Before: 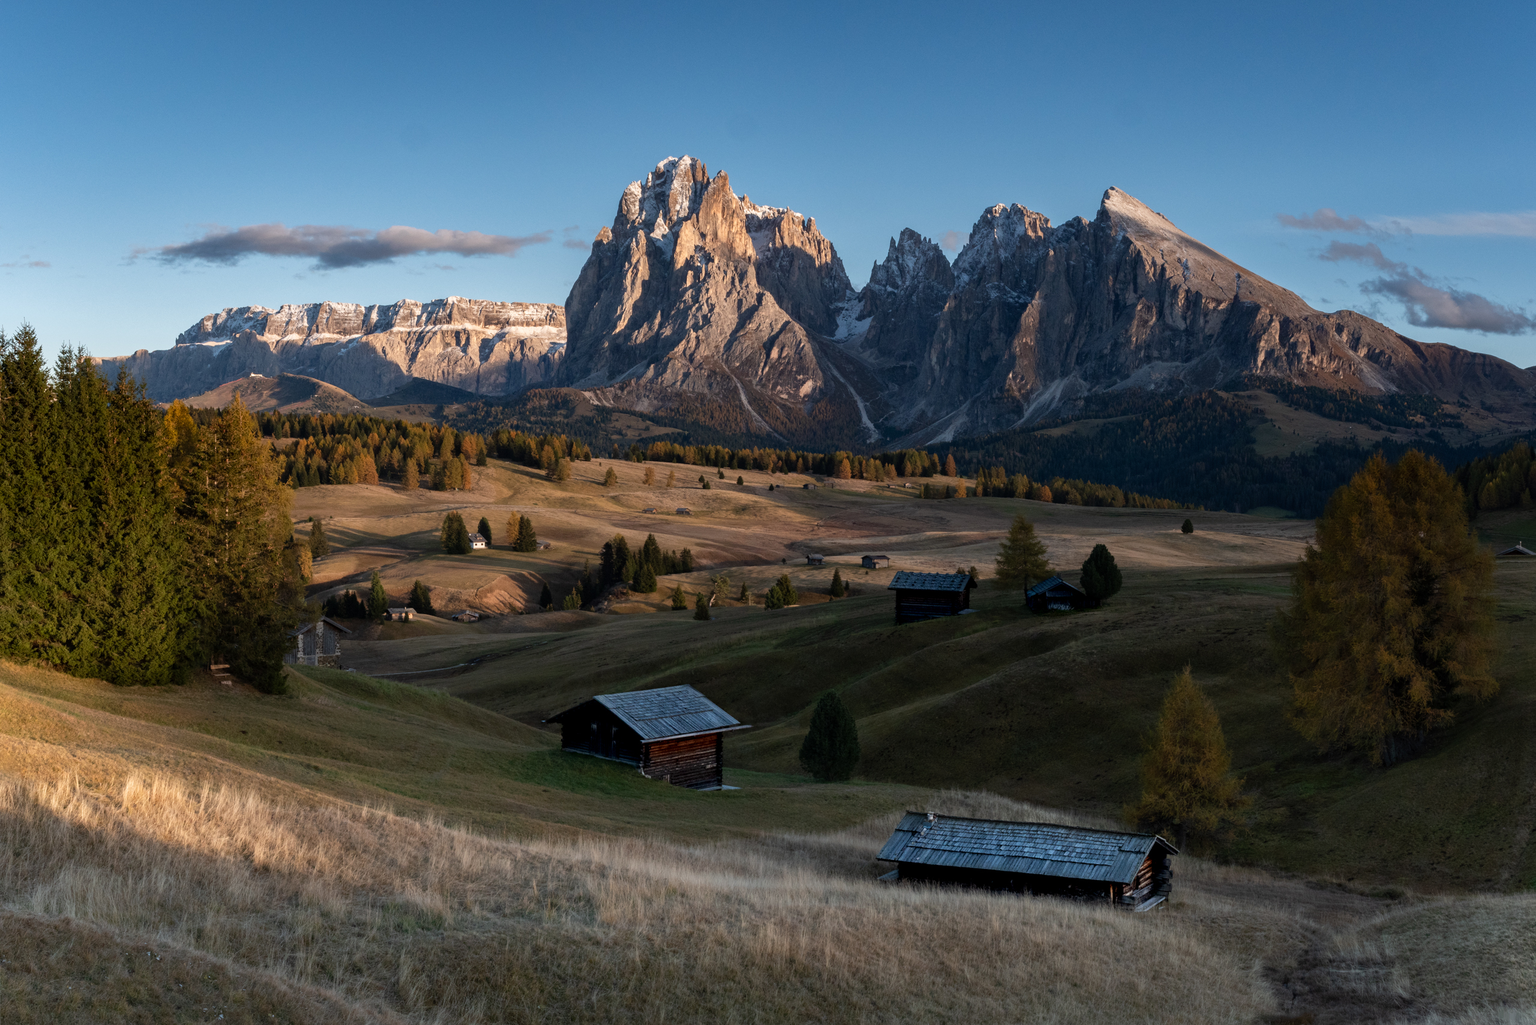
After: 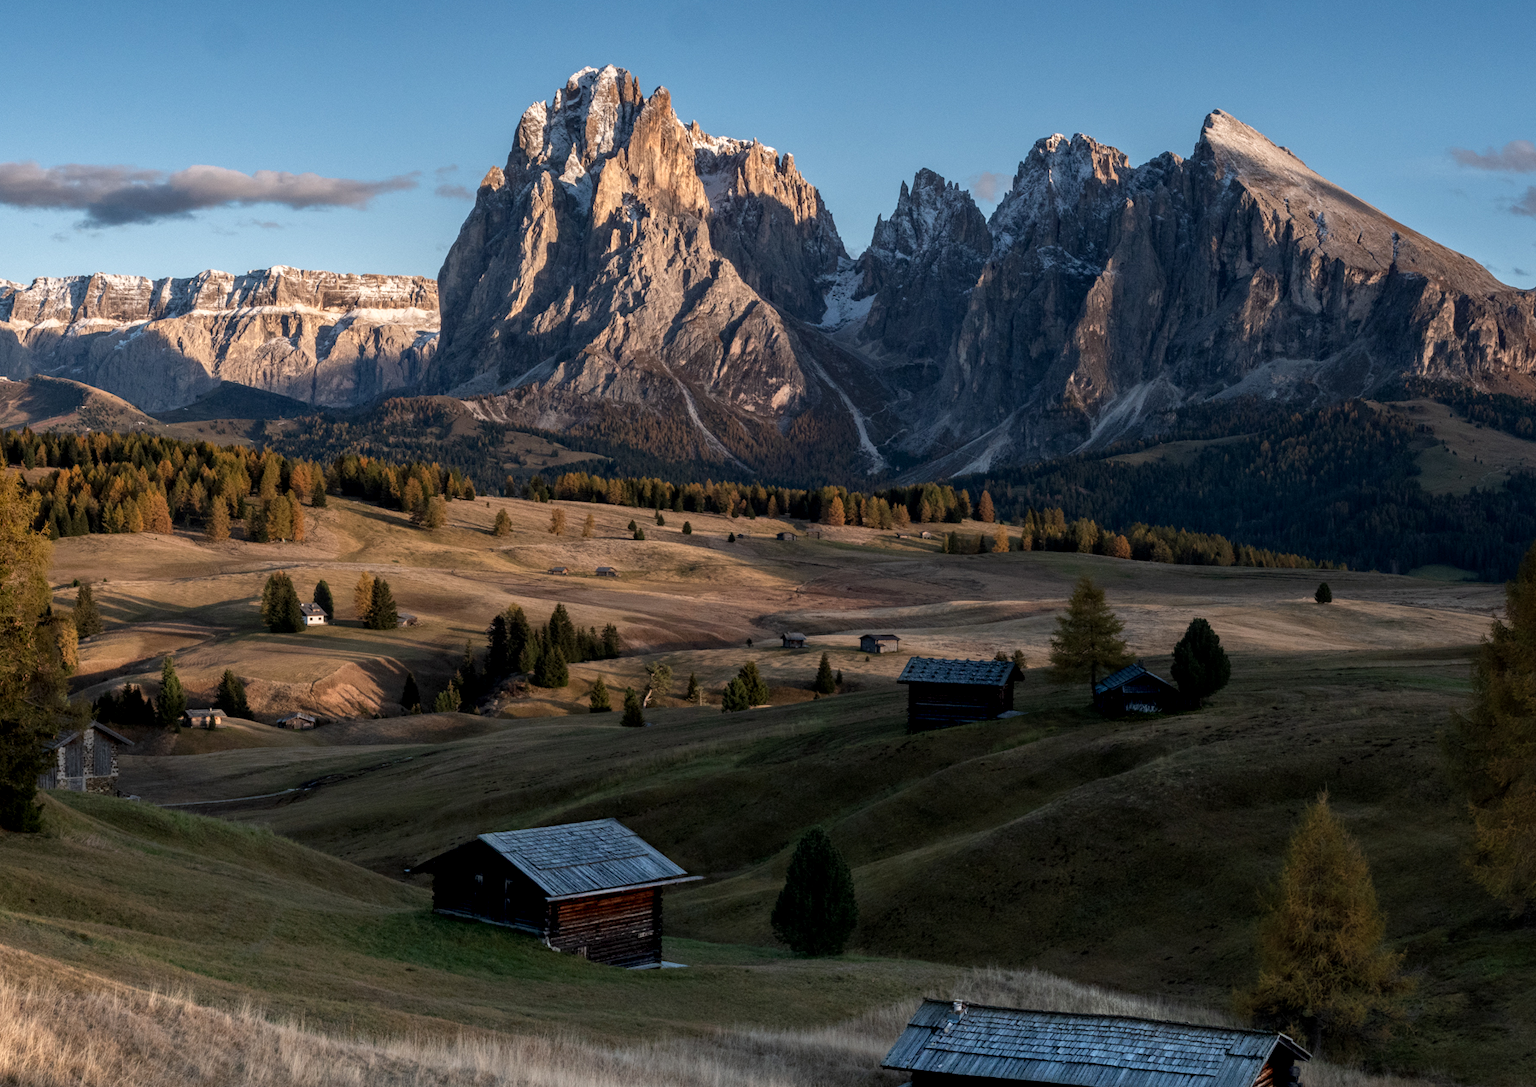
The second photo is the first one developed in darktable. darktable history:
local contrast: on, module defaults
crop and rotate: left 16.785%, top 10.76%, right 12.94%, bottom 14.655%
